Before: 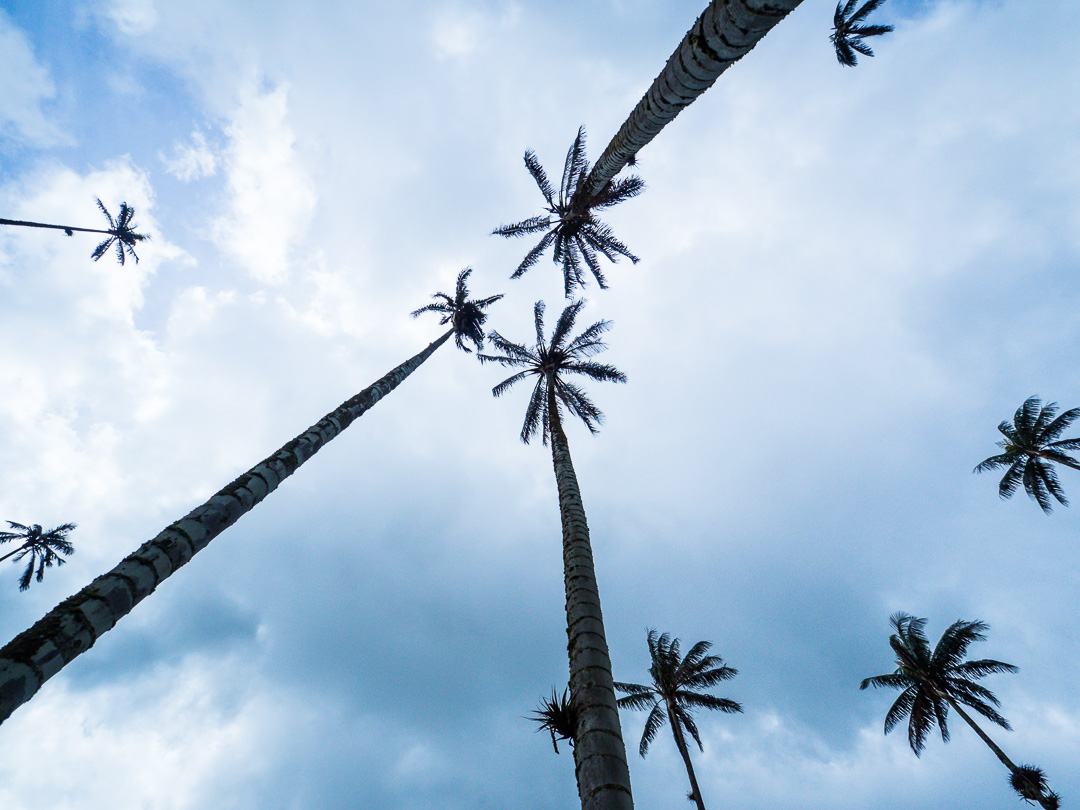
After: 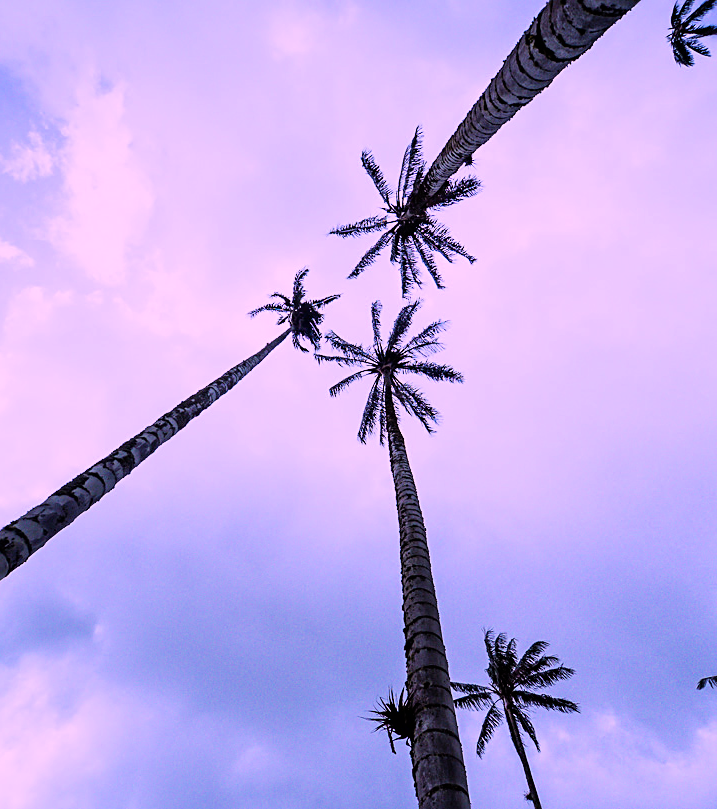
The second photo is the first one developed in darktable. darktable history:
sharpen: on, module defaults
color calibration: output R [1.107, -0.012, -0.003, 0], output B [0, 0, 1.308, 0], x 0.355, y 0.367, temperature 4692.22 K
levels: mode automatic, levels [0.062, 0.494, 0.925]
filmic rgb: black relative exposure -7.37 EV, white relative exposure 5.09 EV, hardness 3.21, color science v6 (2022)
crop and rotate: left 15.115%, right 18.485%
